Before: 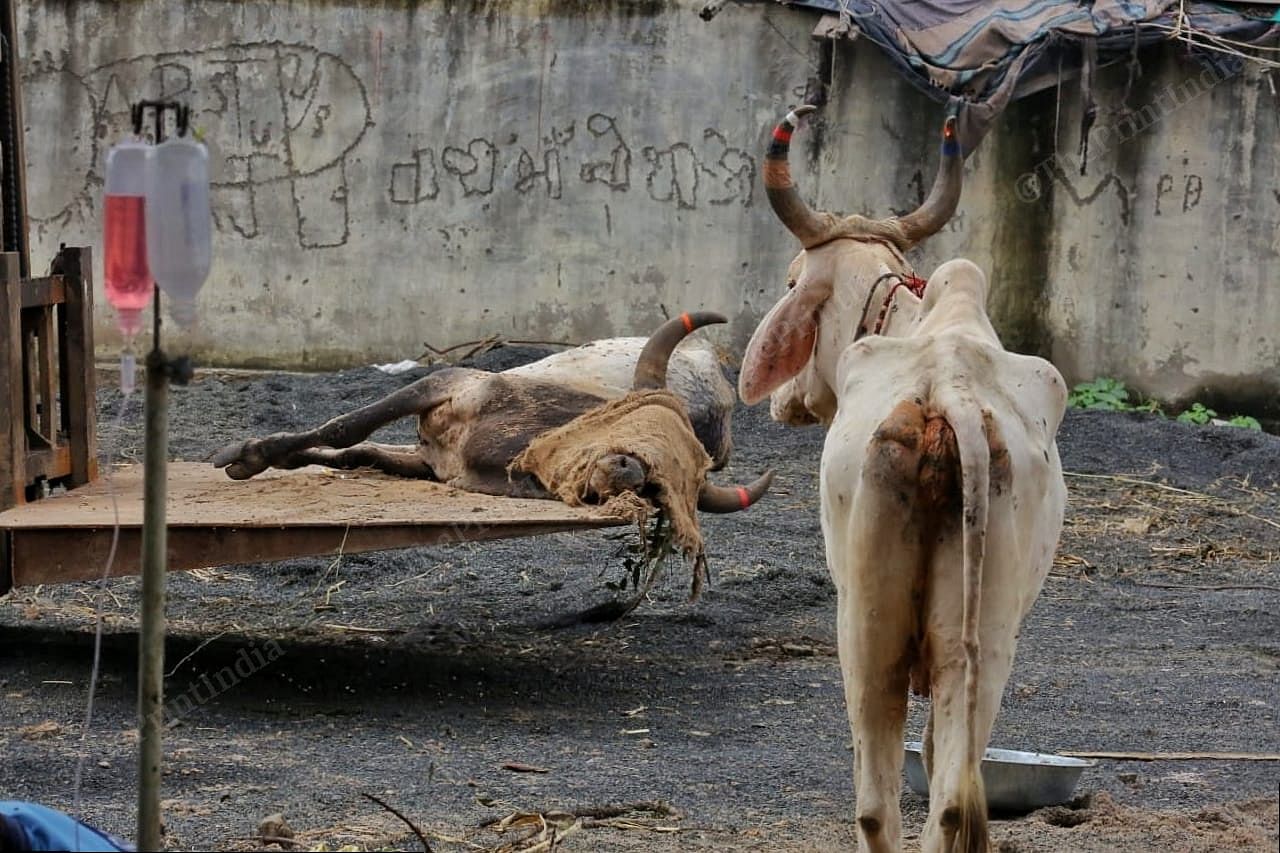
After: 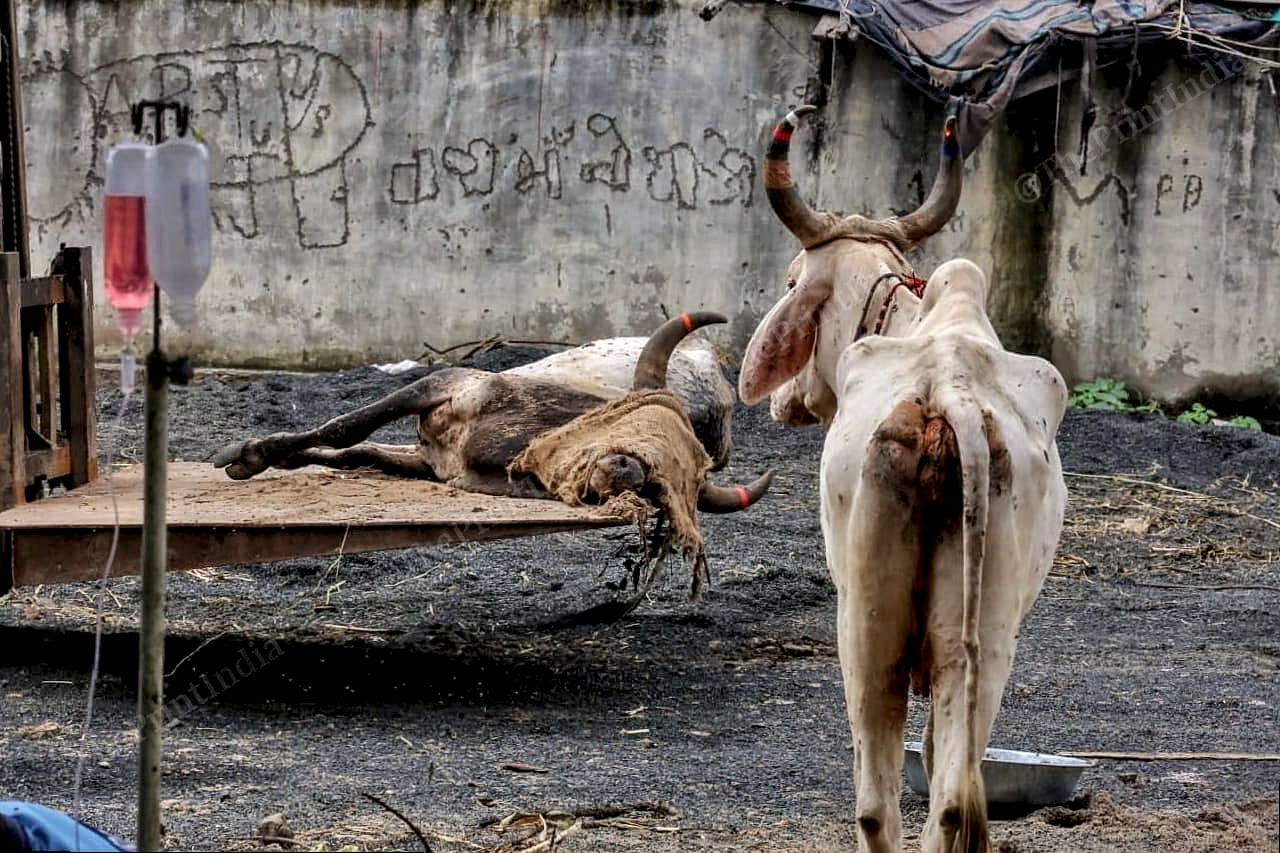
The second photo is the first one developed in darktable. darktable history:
white balance: red 1.009, blue 1.027
local contrast: highlights 60%, shadows 60%, detail 160%
